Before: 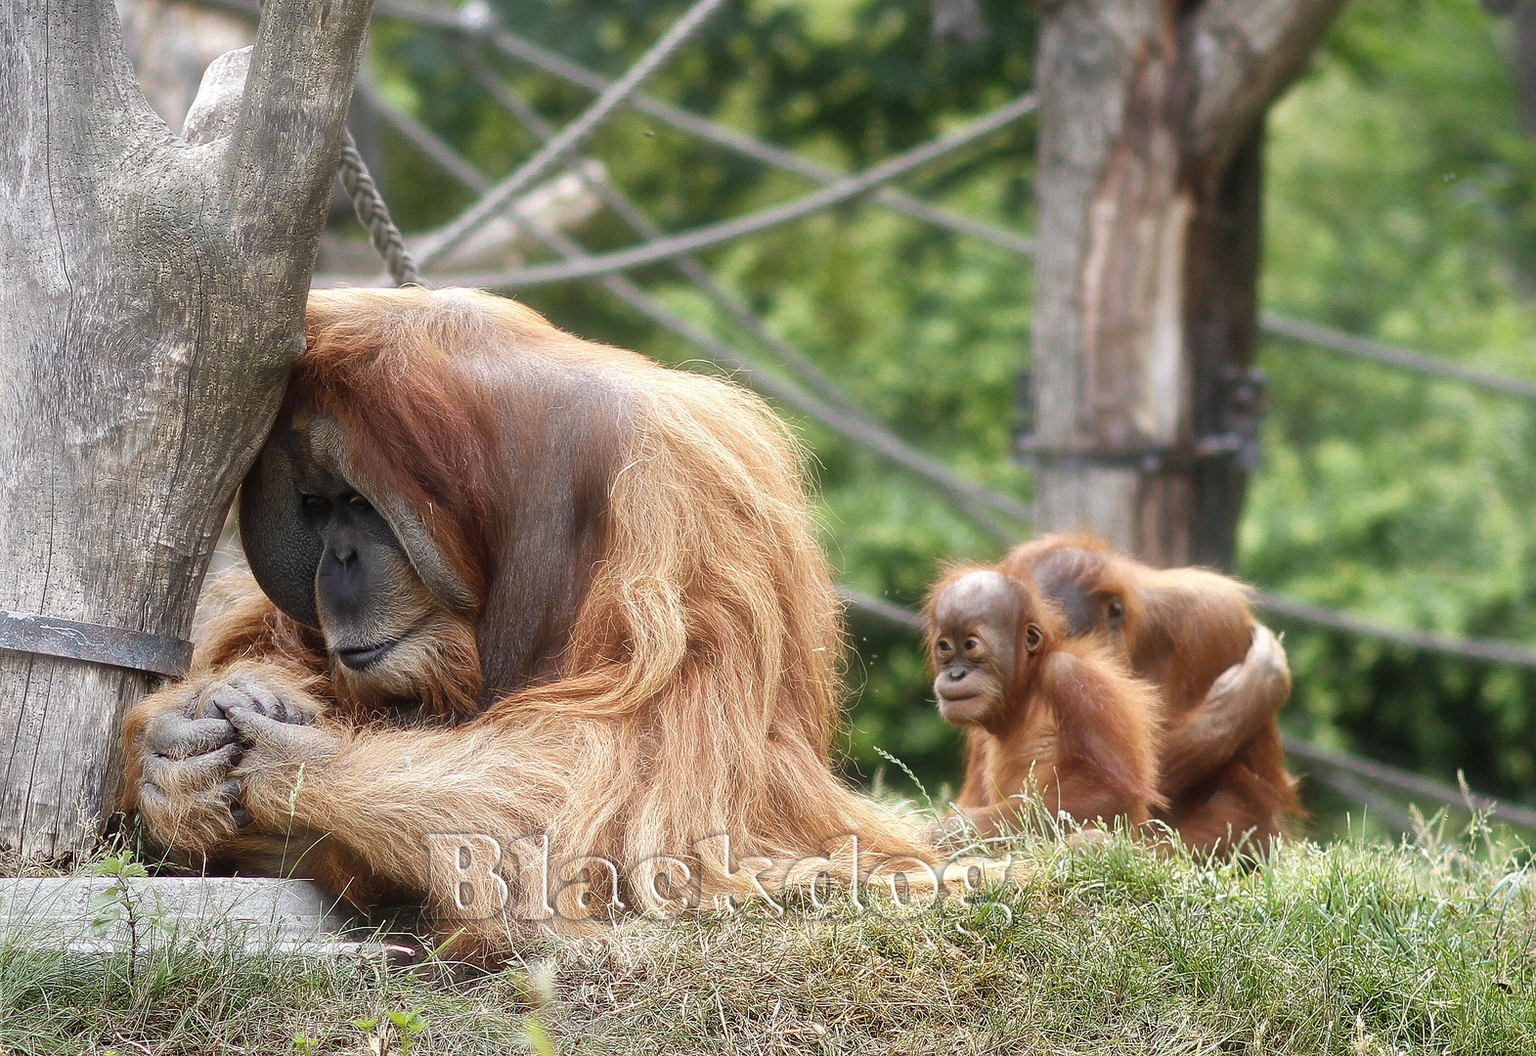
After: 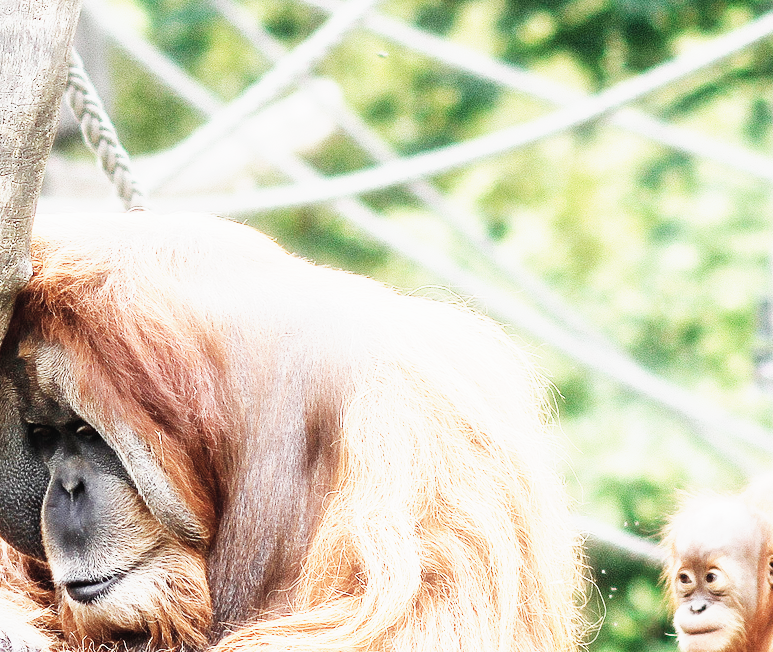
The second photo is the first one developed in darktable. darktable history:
base curve: curves: ch0 [(0, 0) (0.007, 0.004) (0.027, 0.03) (0.046, 0.07) (0.207, 0.54) (0.442, 0.872) (0.673, 0.972) (1, 1)], preserve colors none
crop: left 17.895%, top 7.679%, right 32.892%, bottom 31.863%
exposure: exposure 1.162 EV, compensate highlight preservation false
contrast brightness saturation: contrast -0.045, saturation -0.397
contrast equalizer: y [[0.6 ×6], [0.55 ×6], [0 ×6], [0 ×6], [0 ×6]], mix 0.202
